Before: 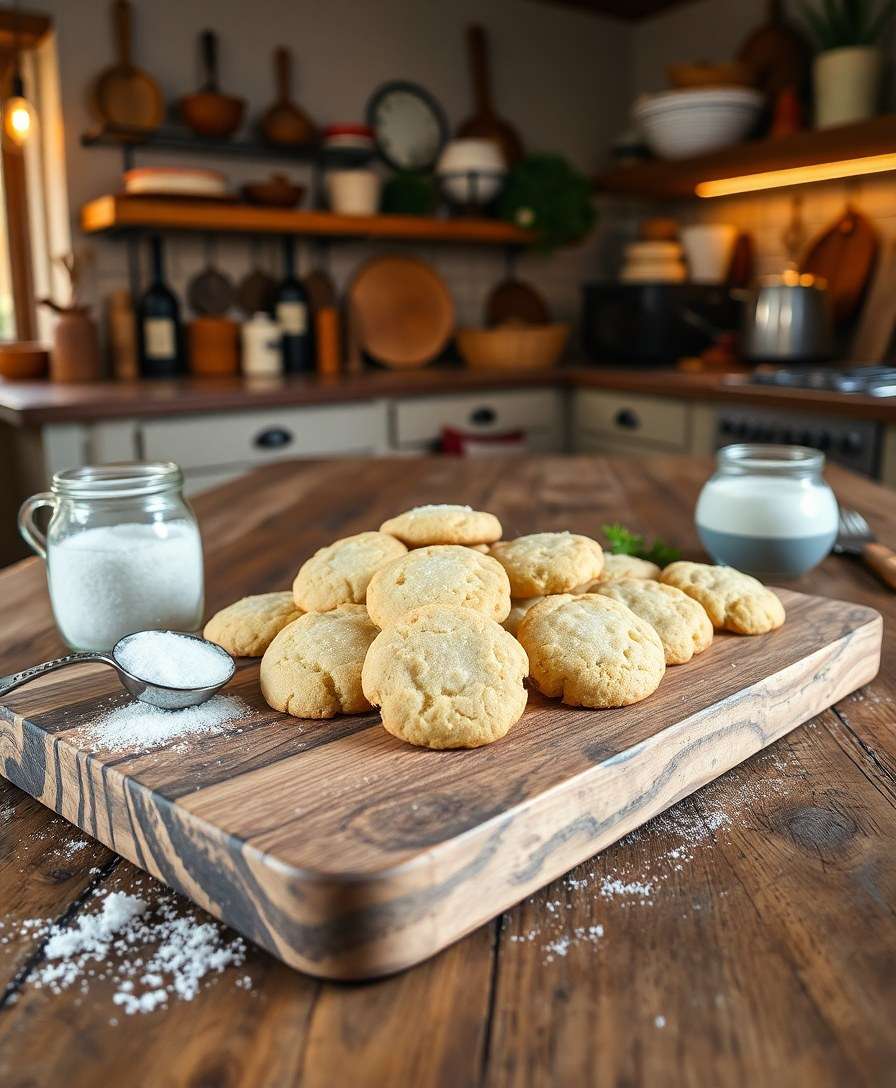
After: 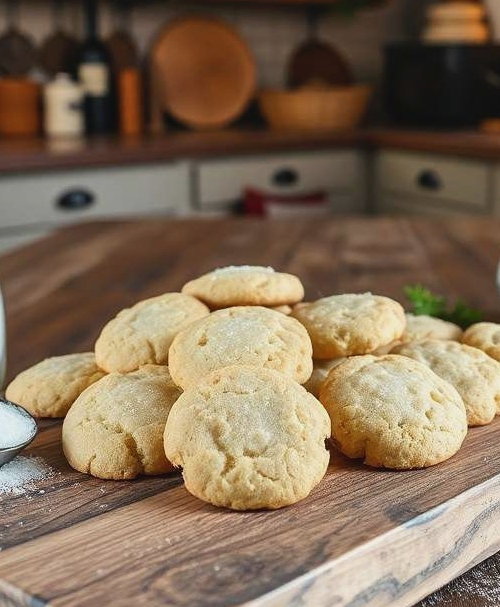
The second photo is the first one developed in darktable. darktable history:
contrast brightness saturation: contrast -0.08, brightness -0.04, saturation -0.11
crop and rotate: left 22.13%, top 22.054%, right 22.026%, bottom 22.102%
shadows and highlights: shadows 37.27, highlights -28.18, soften with gaussian
